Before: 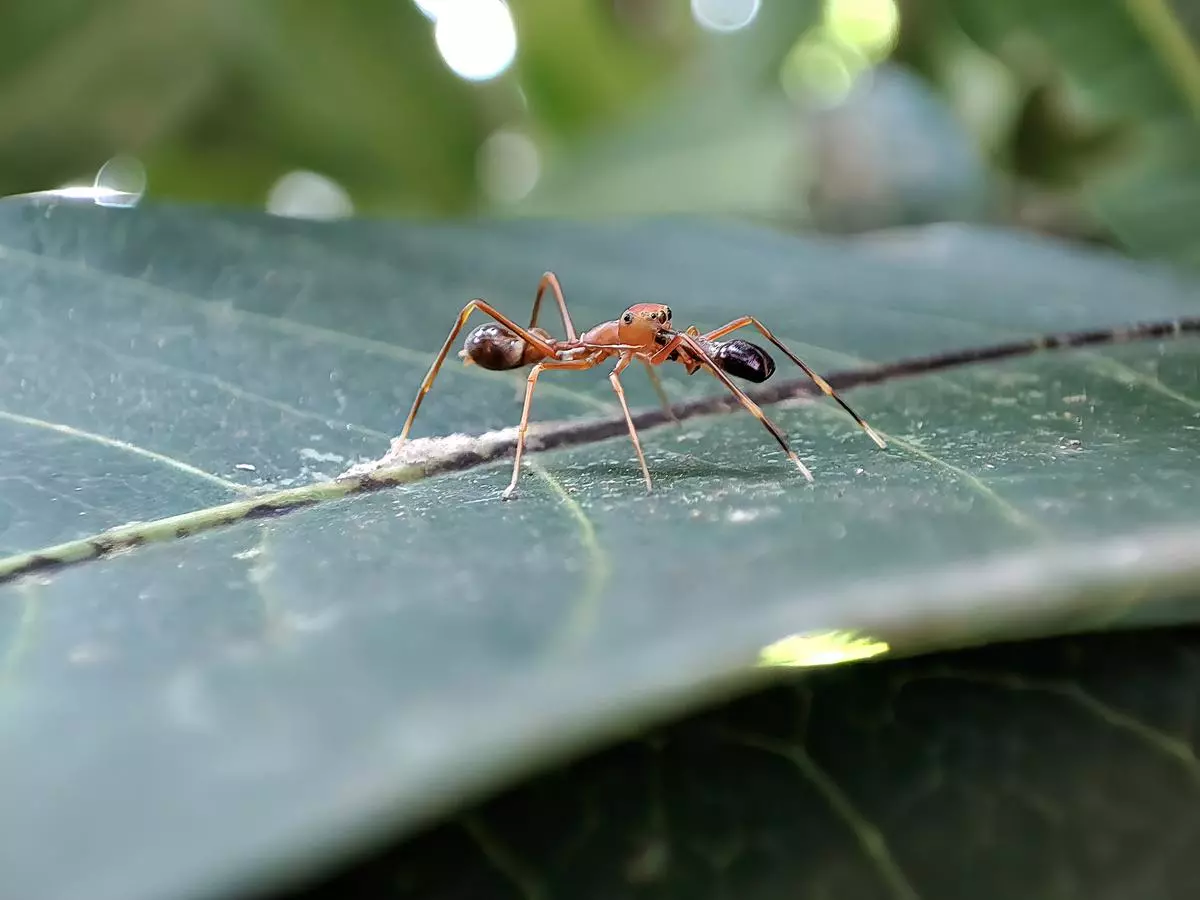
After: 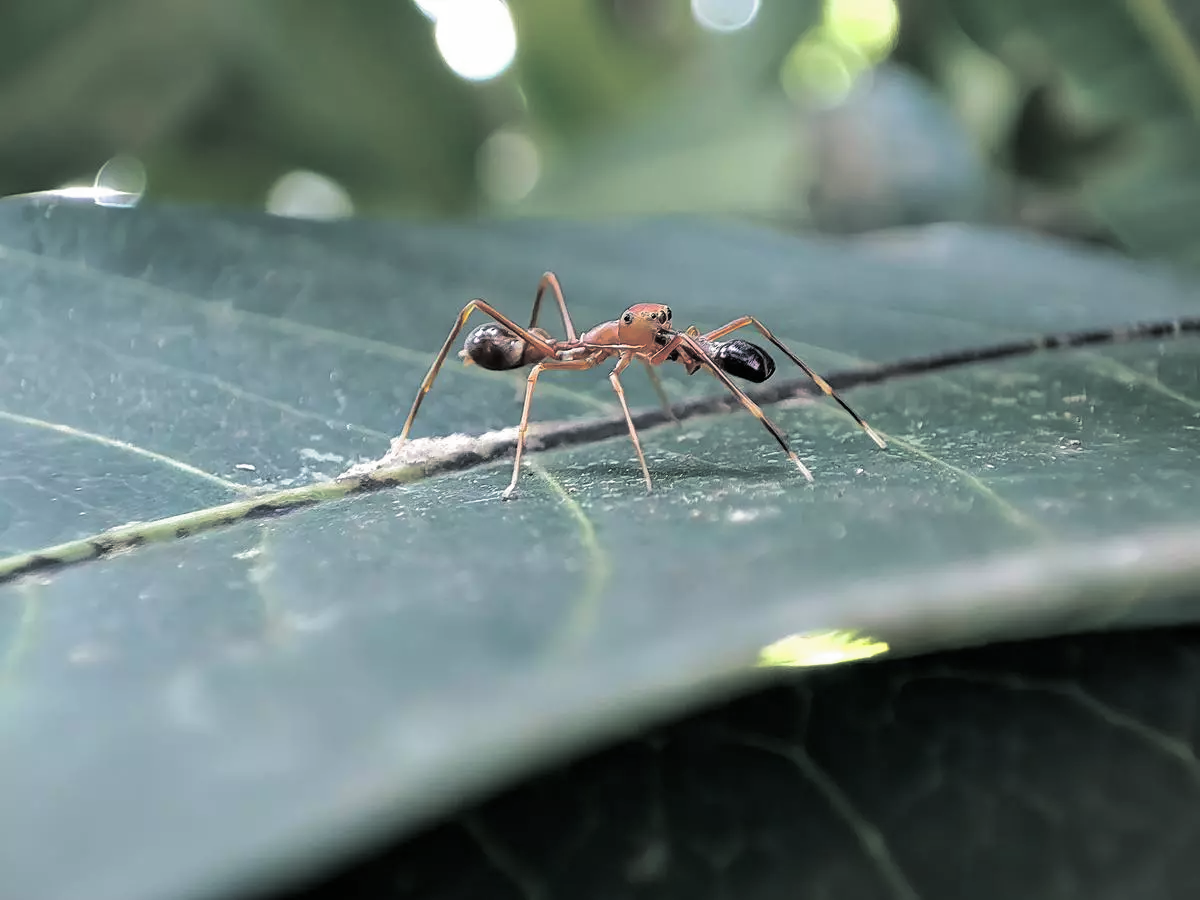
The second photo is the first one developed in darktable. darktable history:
split-toning: shadows › hue 201.6°, shadows › saturation 0.16, highlights › hue 50.4°, highlights › saturation 0.2, balance -49.9
